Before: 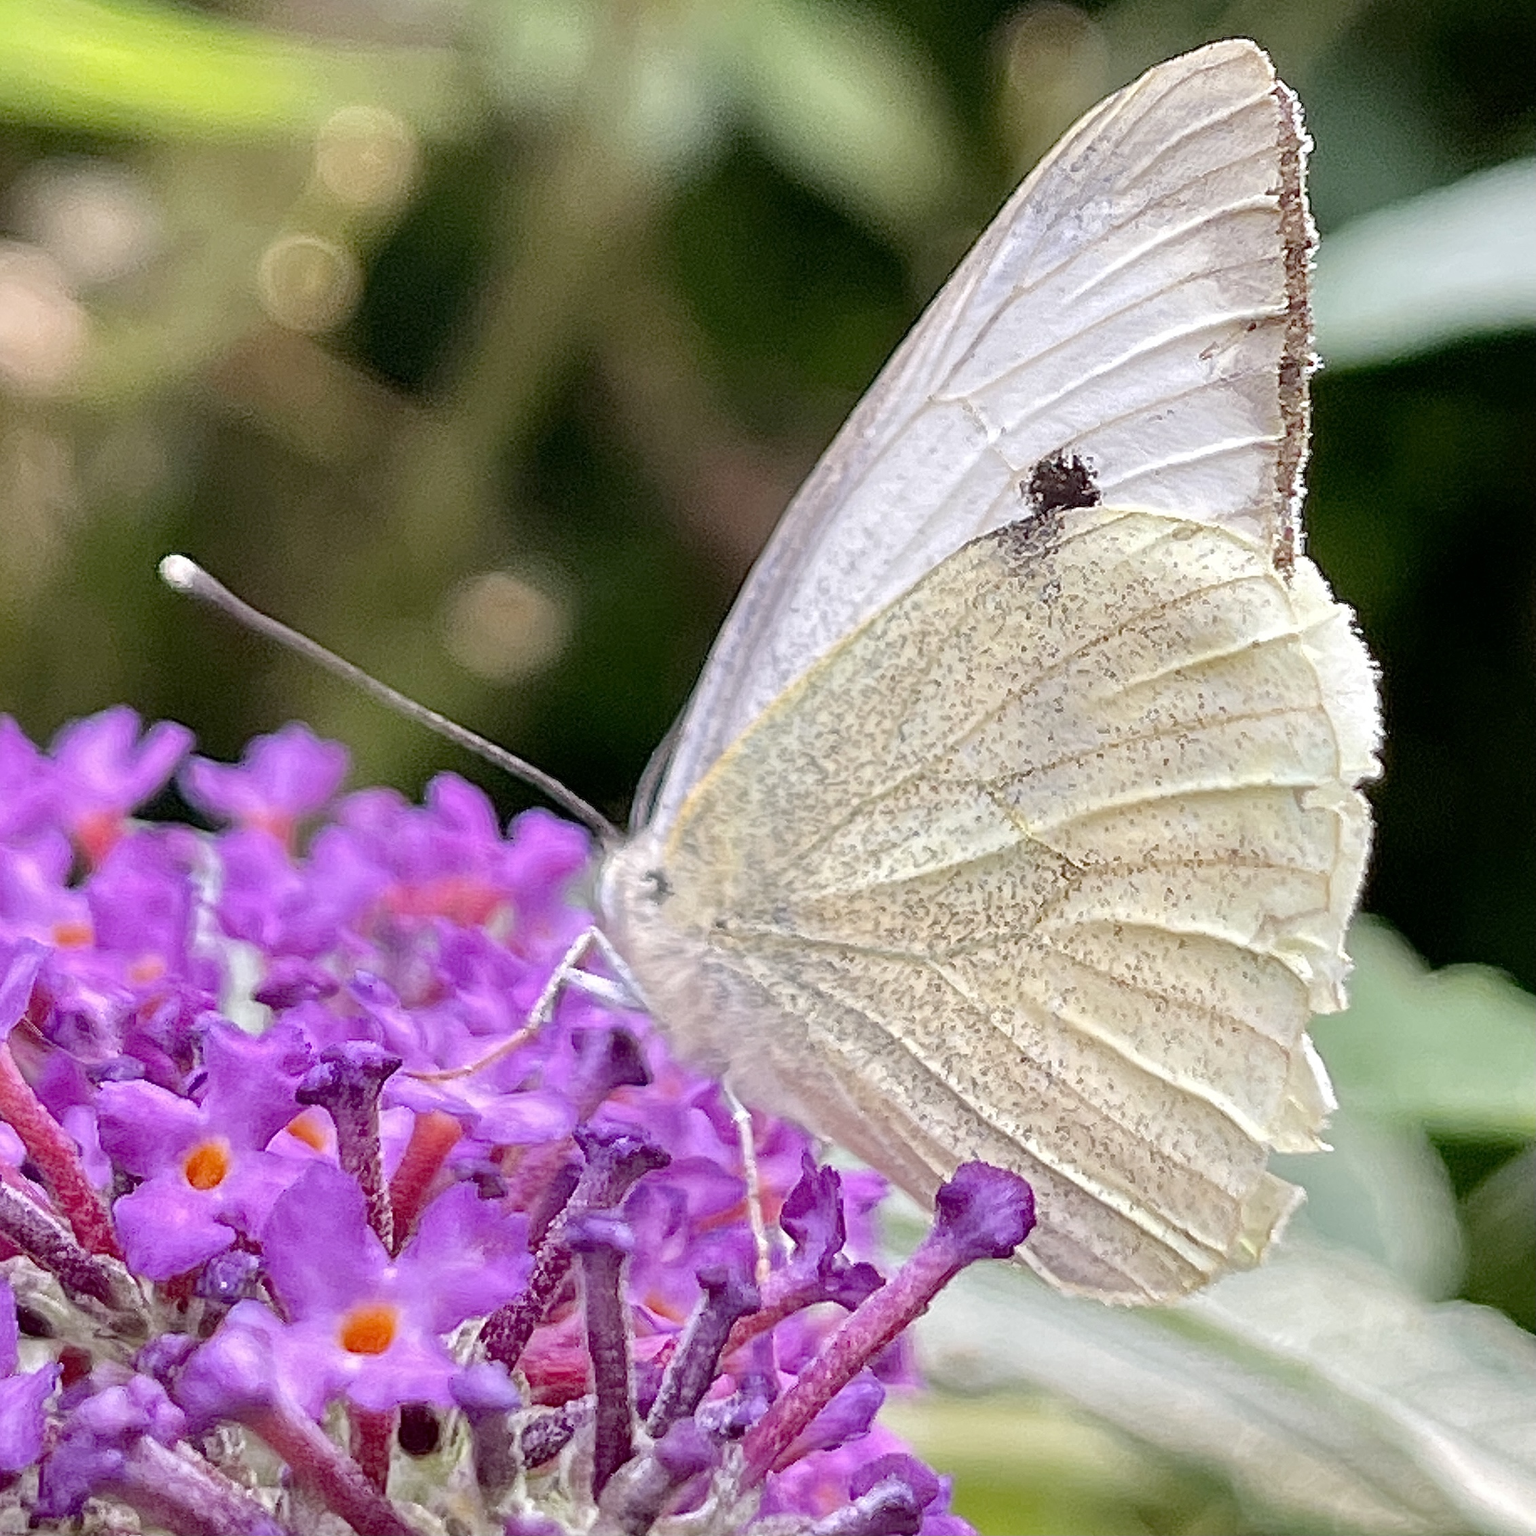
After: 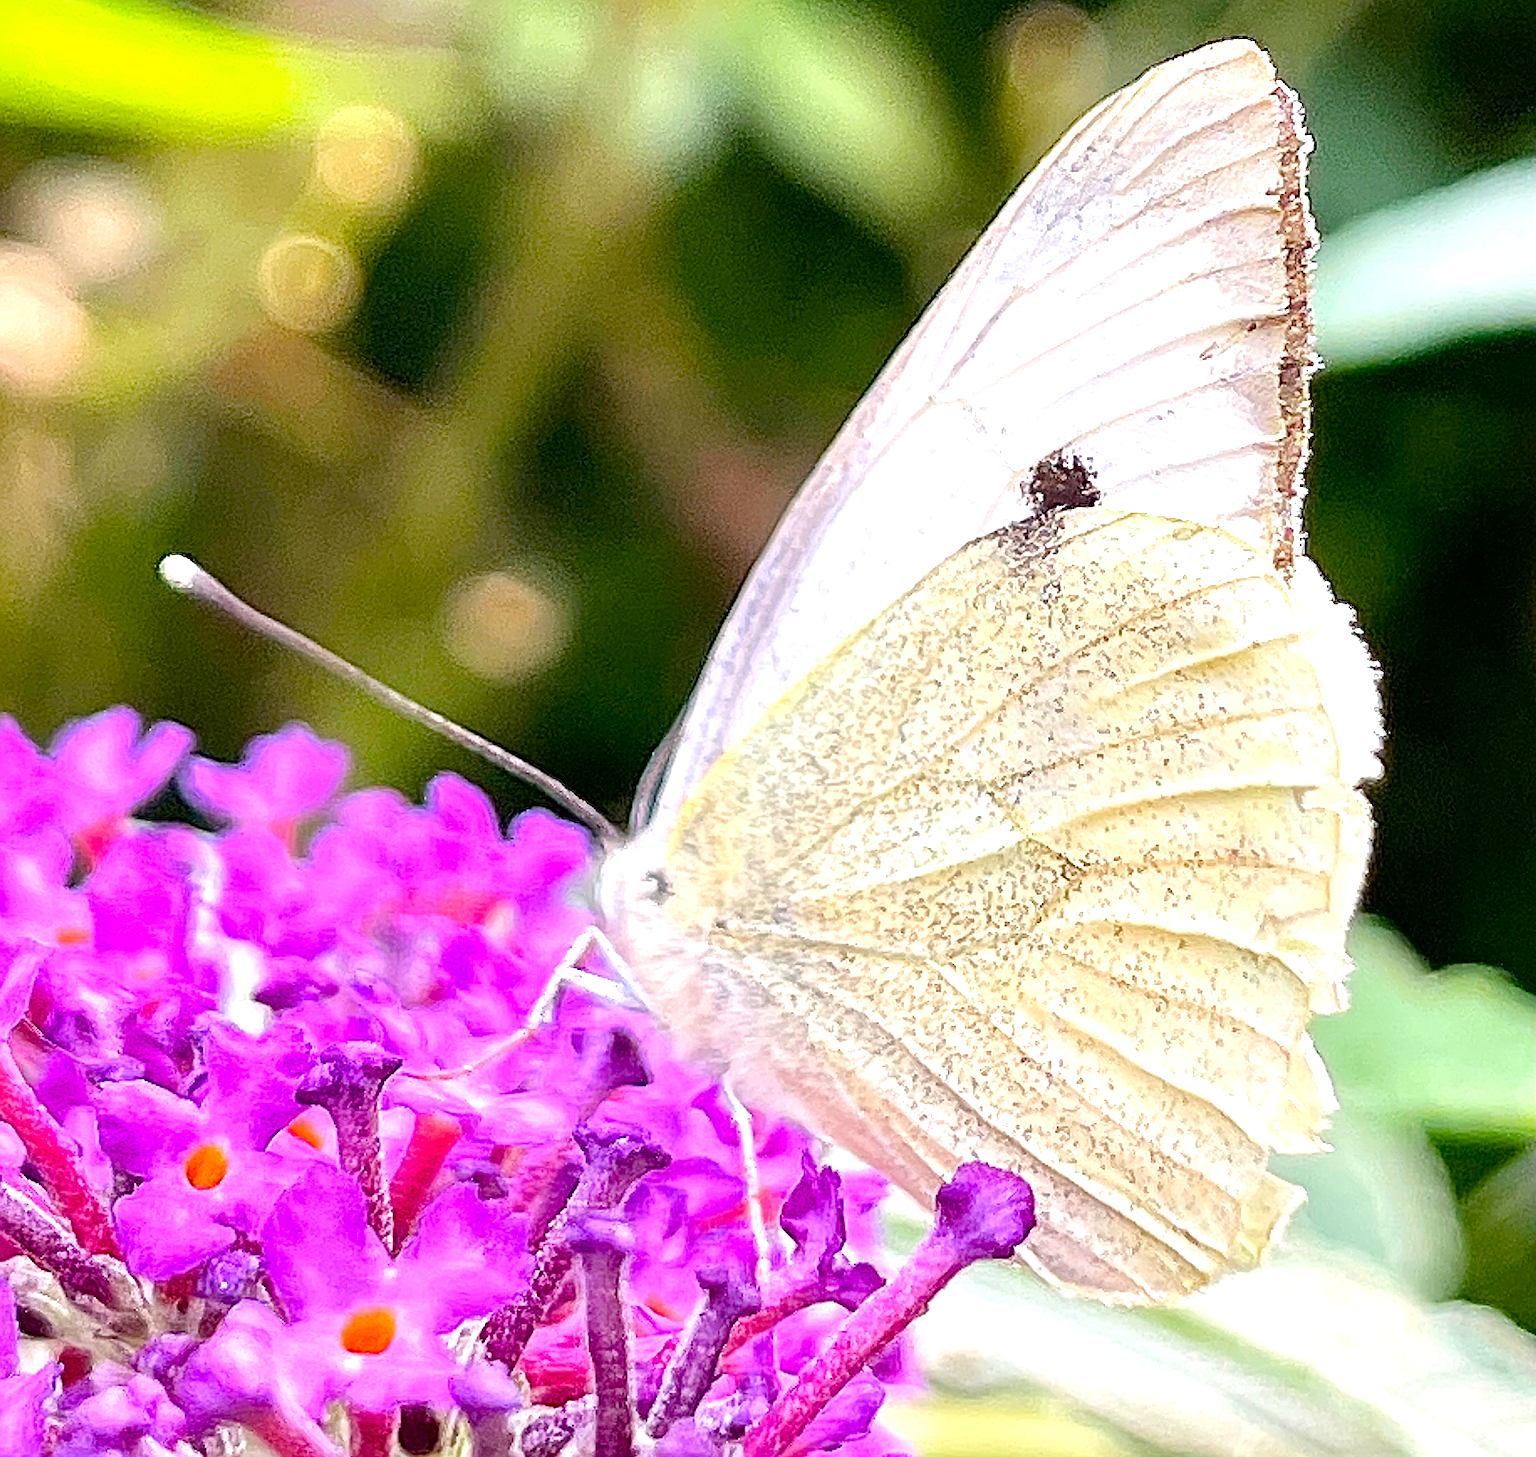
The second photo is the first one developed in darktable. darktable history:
sharpen: on, module defaults
color balance rgb: perceptual saturation grading › global saturation 25%, global vibrance 20%
crop and rotate: top 0%, bottom 5.097%
exposure: exposure 0.781 EV, compensate highlight preservation false
